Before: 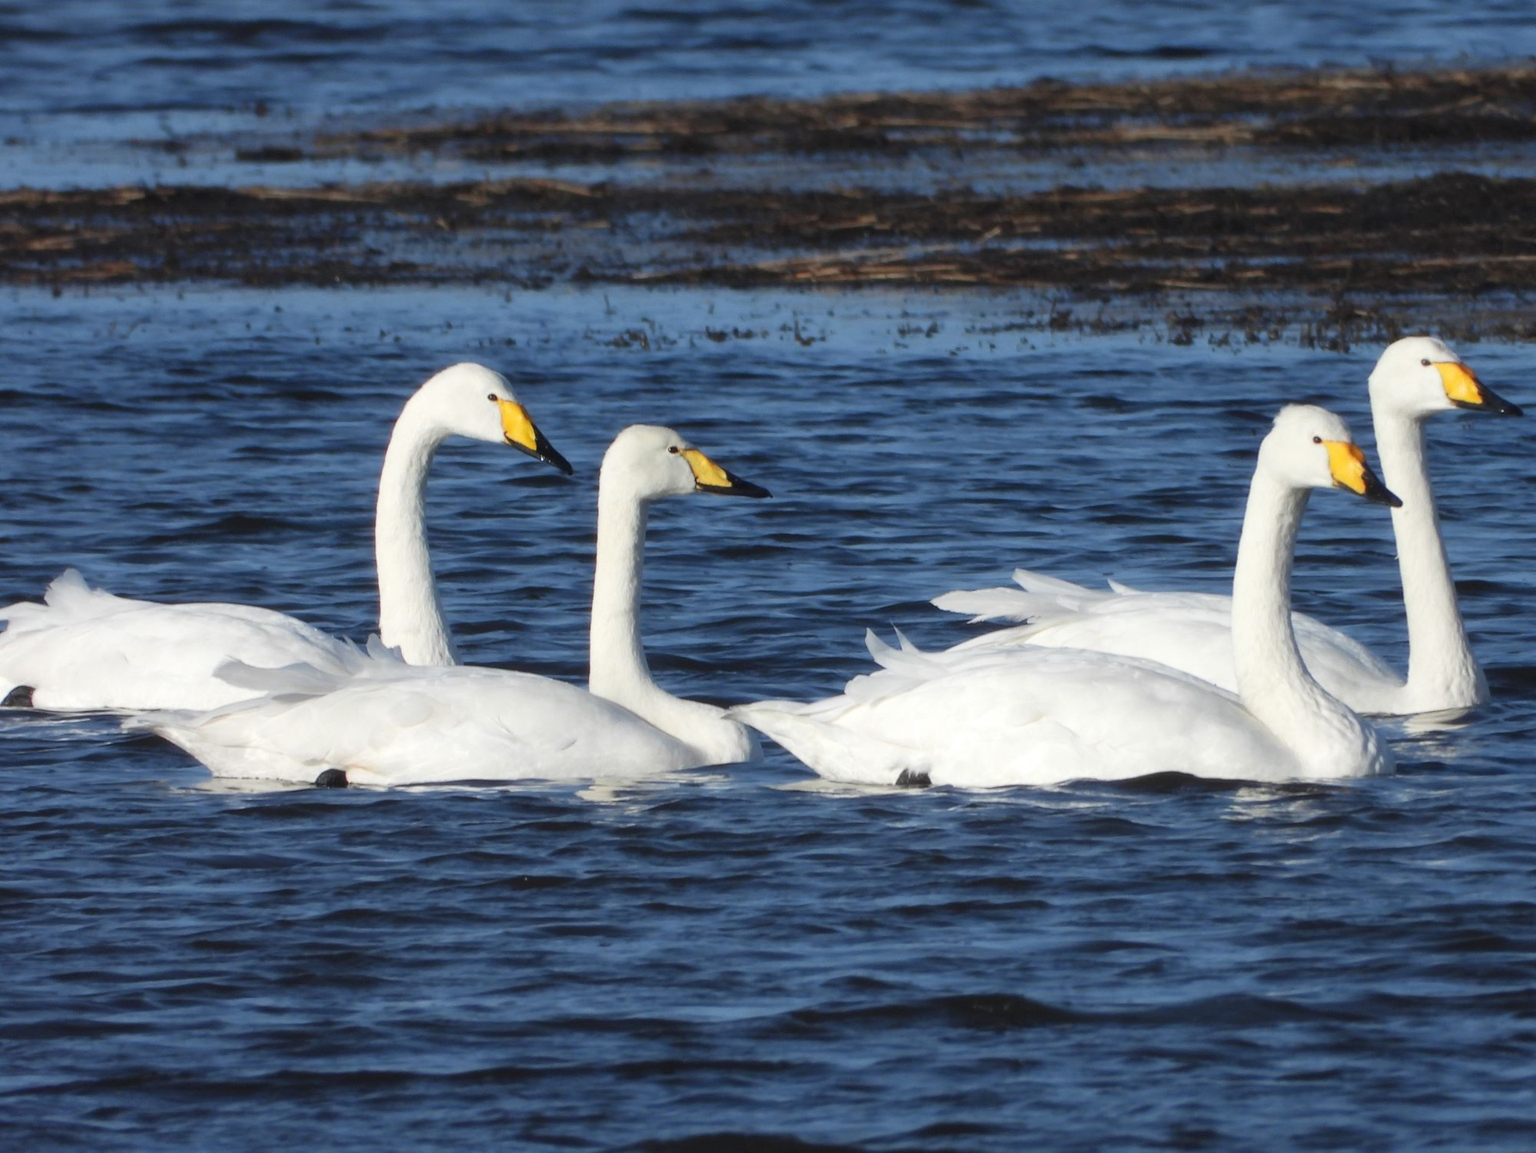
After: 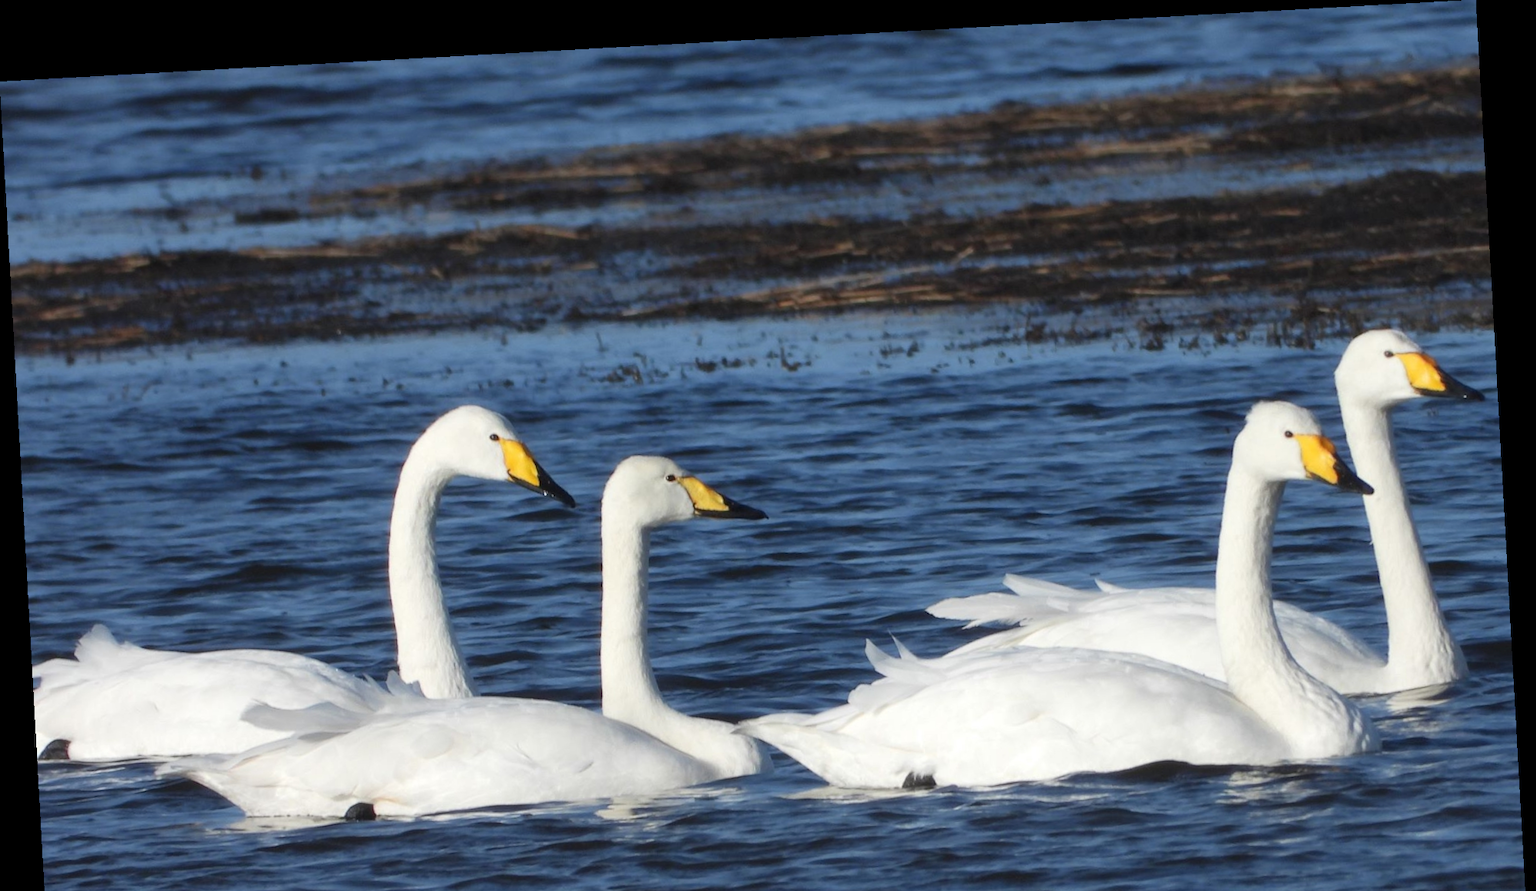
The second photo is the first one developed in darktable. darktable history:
rotate and perspective: rotation -3.18°, automatic cropping off
crop: bottom 24.967%
